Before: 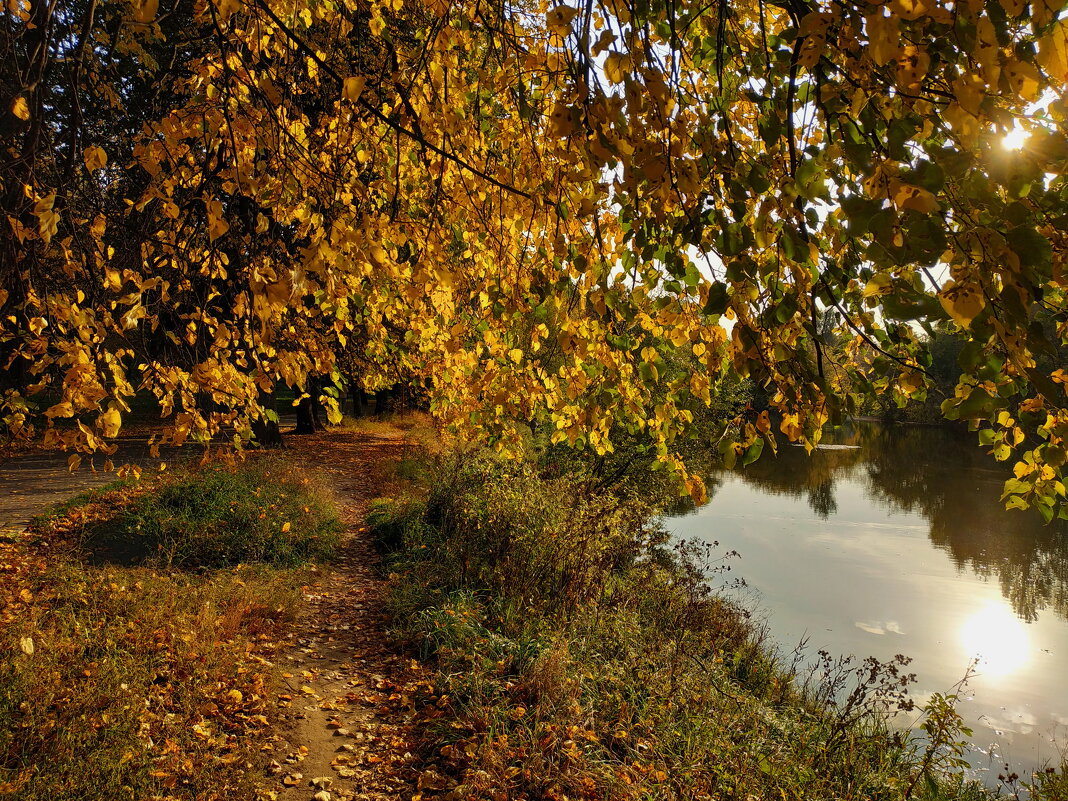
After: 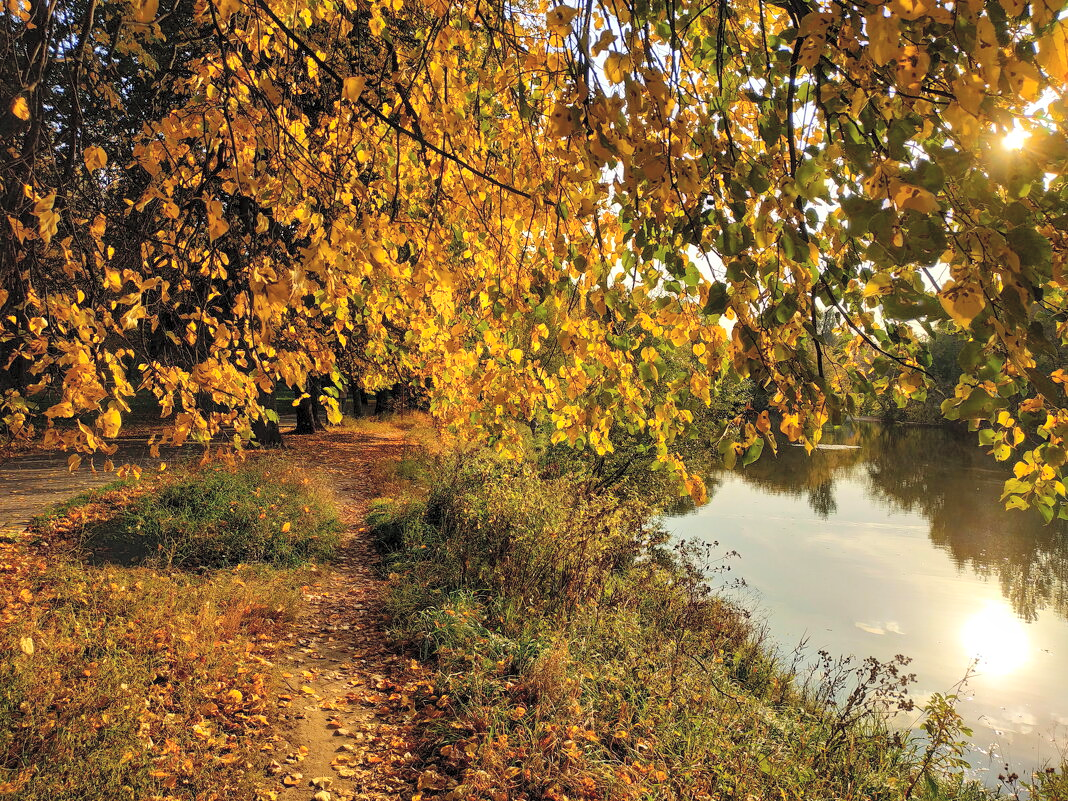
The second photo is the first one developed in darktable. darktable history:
local contrast: highlights 106%, shadows 102%, detail 119%, midtone range 0.2
contrast brightness saturation: contrast 0.099, brightness 0.317, saturation 0.146
